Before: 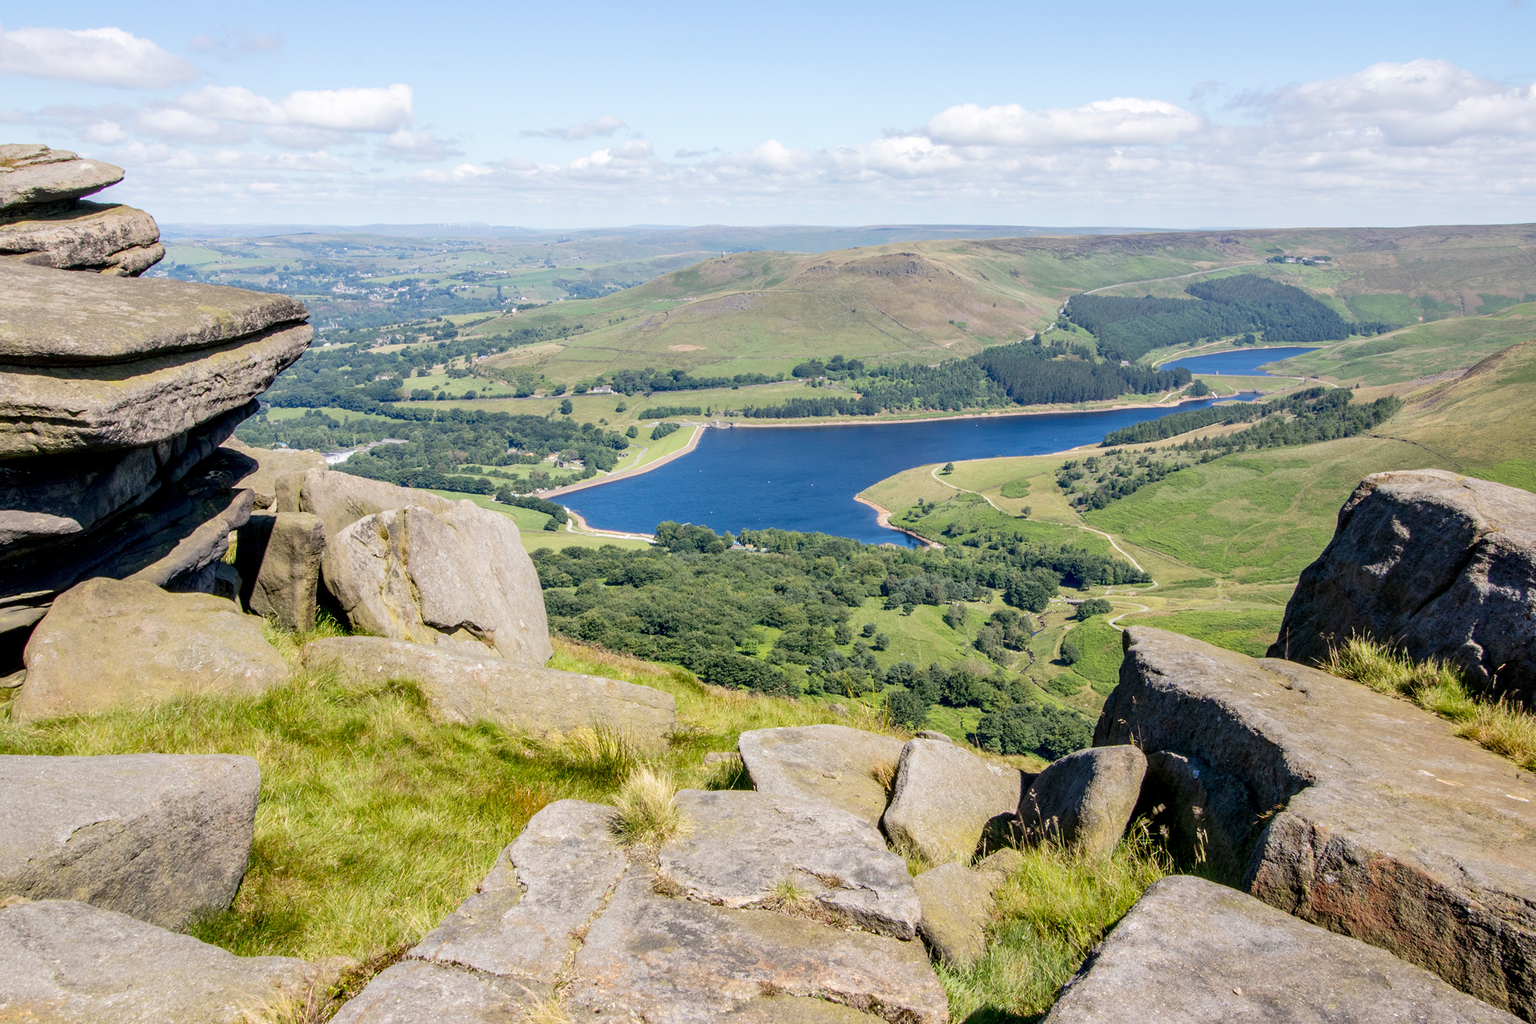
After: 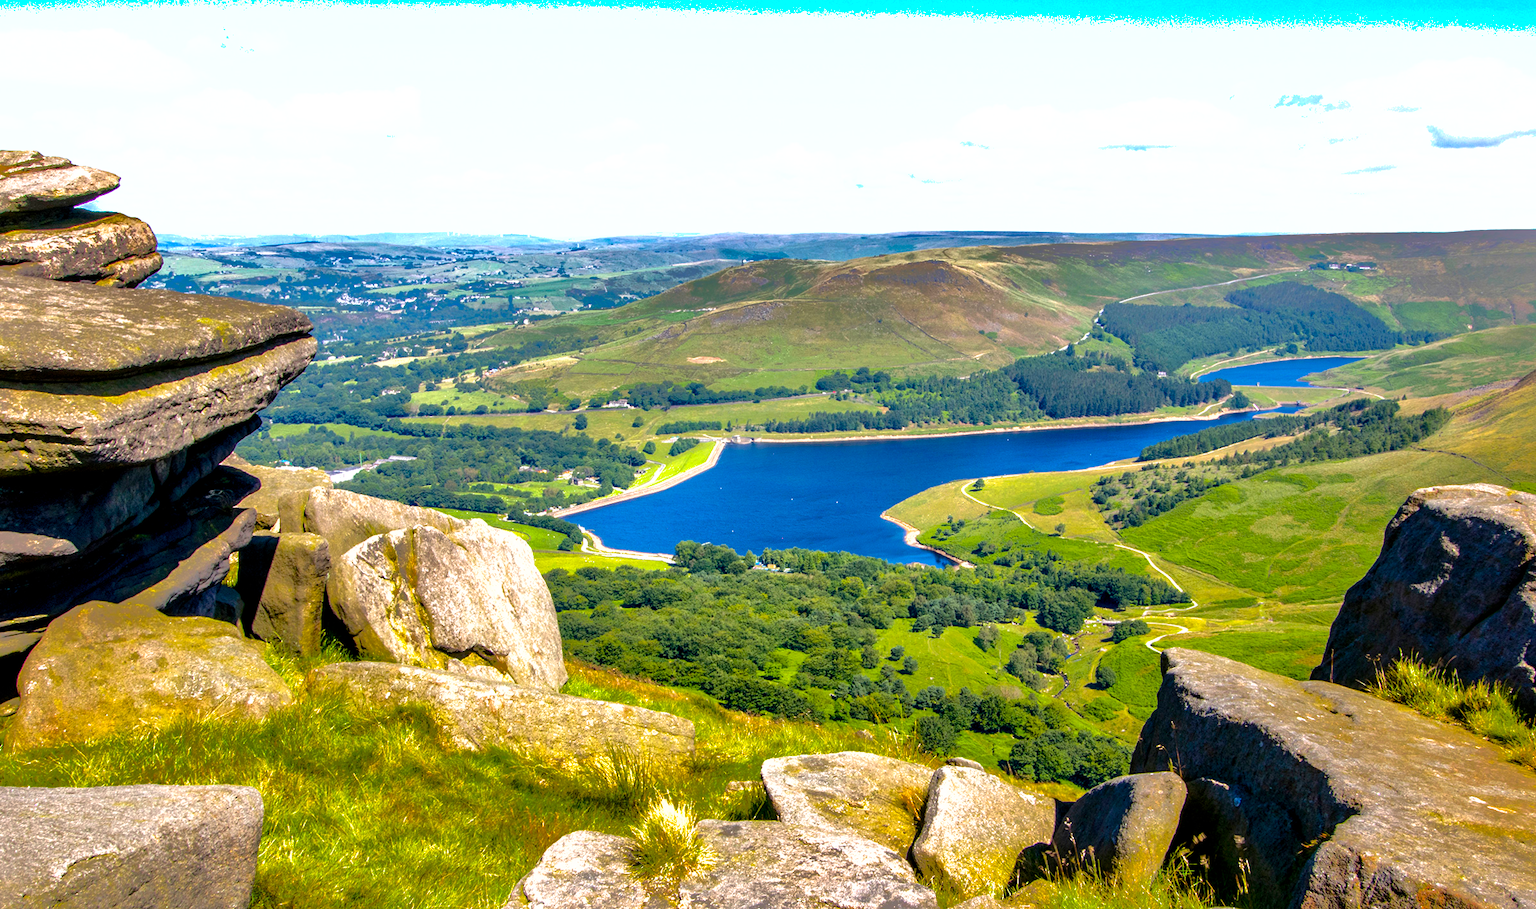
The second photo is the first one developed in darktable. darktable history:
shadows and highlights: shadows -19.91, highlights -73.15
crop and rotate: angle 0.2°, left 0.275%, right 3.127%, bottom 14.18%
color balance rgb: linear chroma grading › global chroma 9%, perceptual saturation grading › global saturation 36%, perceptual saturation grading › shadows 35%, perceptual brilliance grading › global brilliance 21.21%, perceptual brilliance grading › shadows -35%, global vibrance 21.21%
